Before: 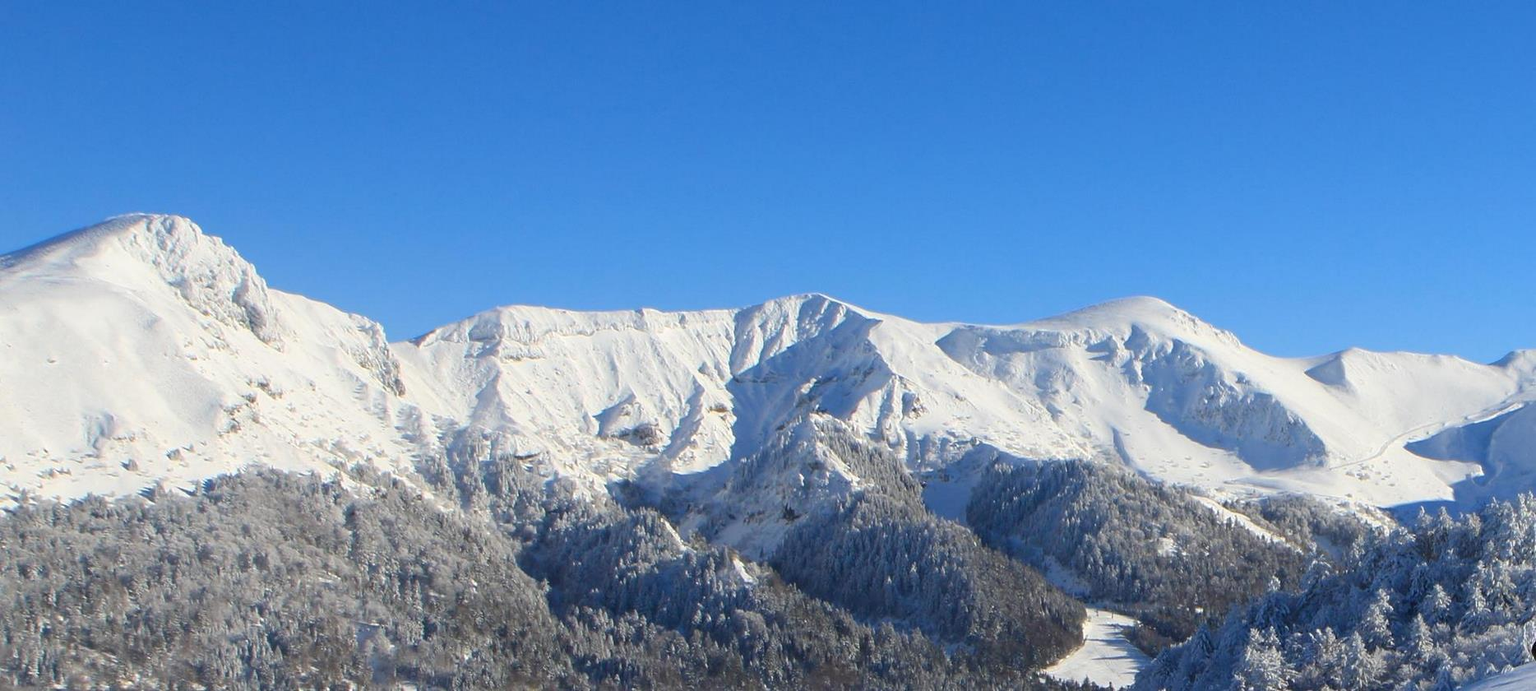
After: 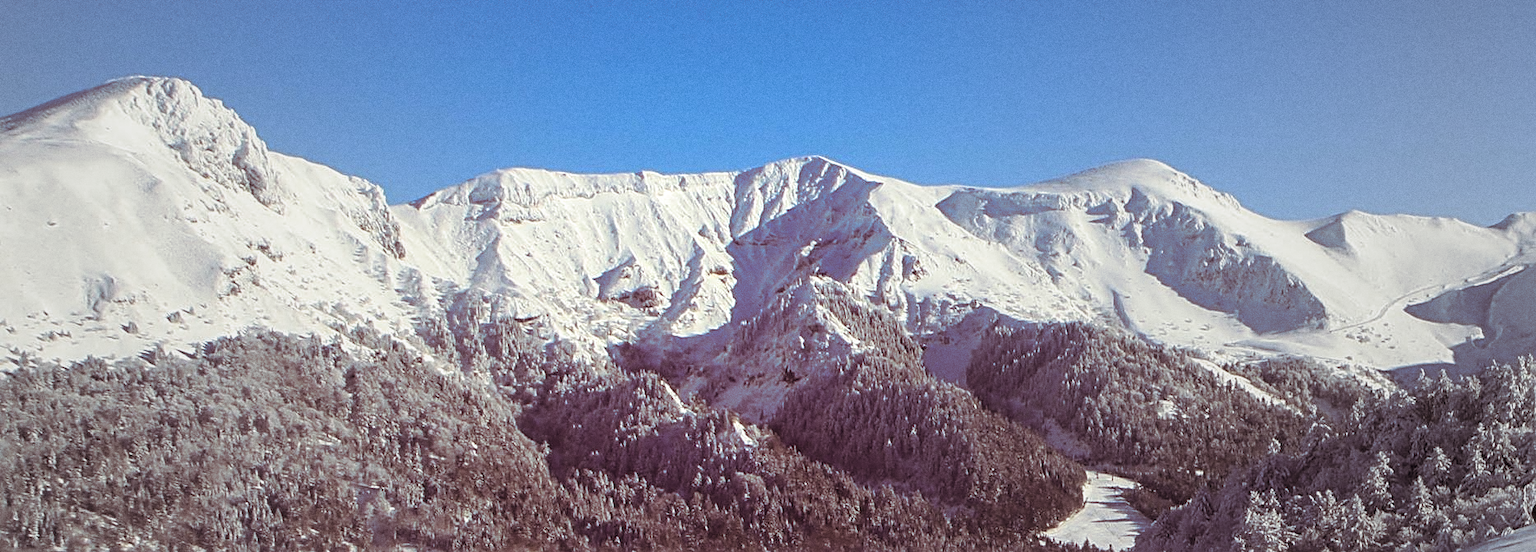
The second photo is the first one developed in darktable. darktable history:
crop and rotate: top 19.998%
vignetting: fall-off start 18.21%, fall-off radius 137.95%, brightness -0.207, center (-0.078, 0.066), width/height ratio 0.62, shape 0.59
grain: coarseness 0.09 ISO
split-toning: on, module defaults
local contrast: on, module defaults
sharpen: radius 2.767
